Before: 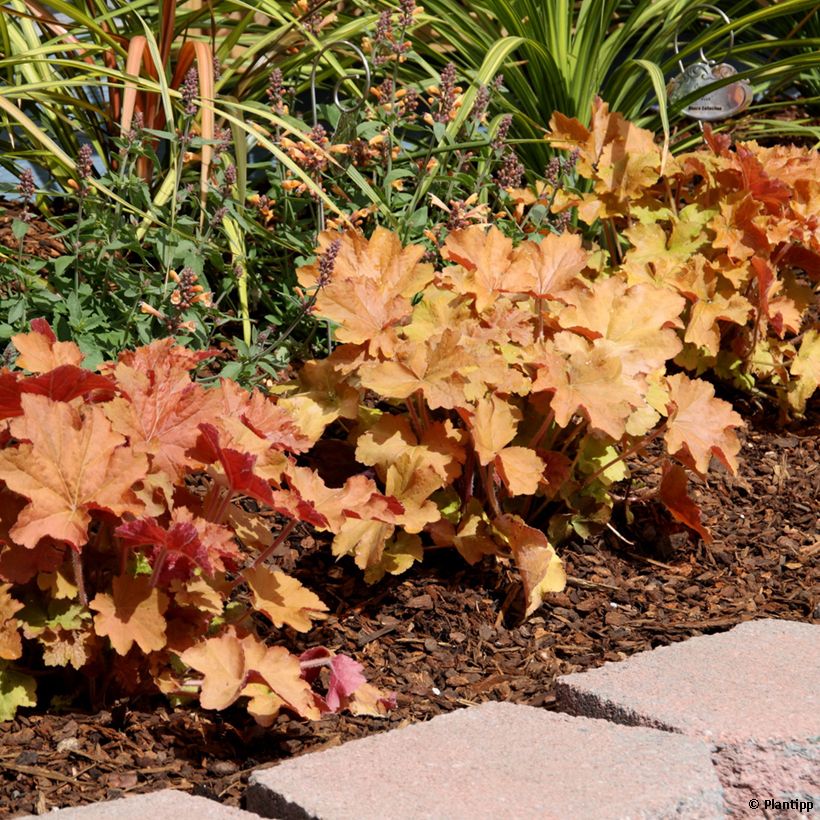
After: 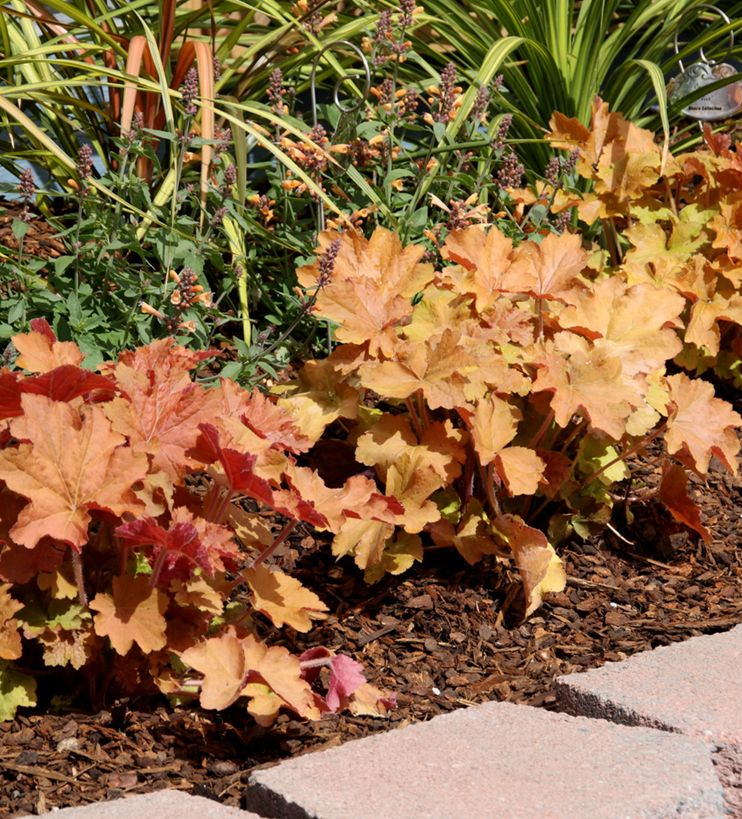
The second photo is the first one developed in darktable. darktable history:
crop: right 9.502%, bottom 0.031%
